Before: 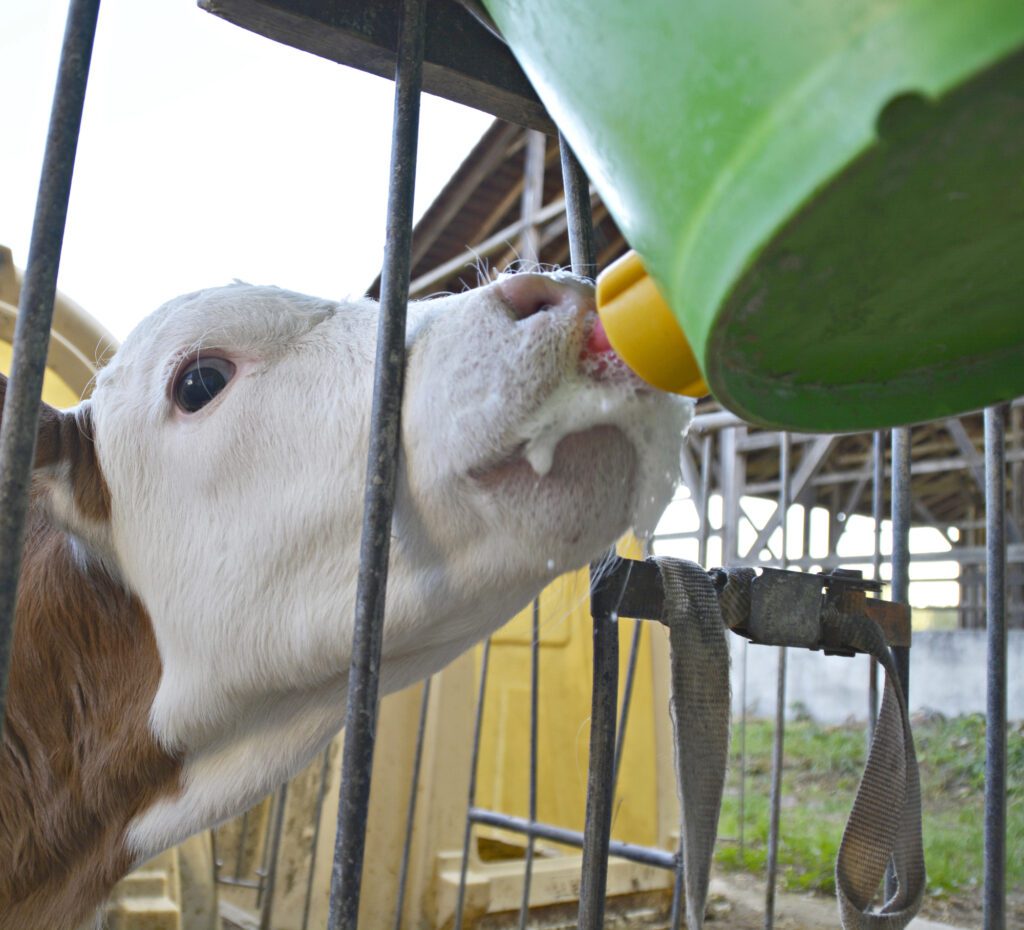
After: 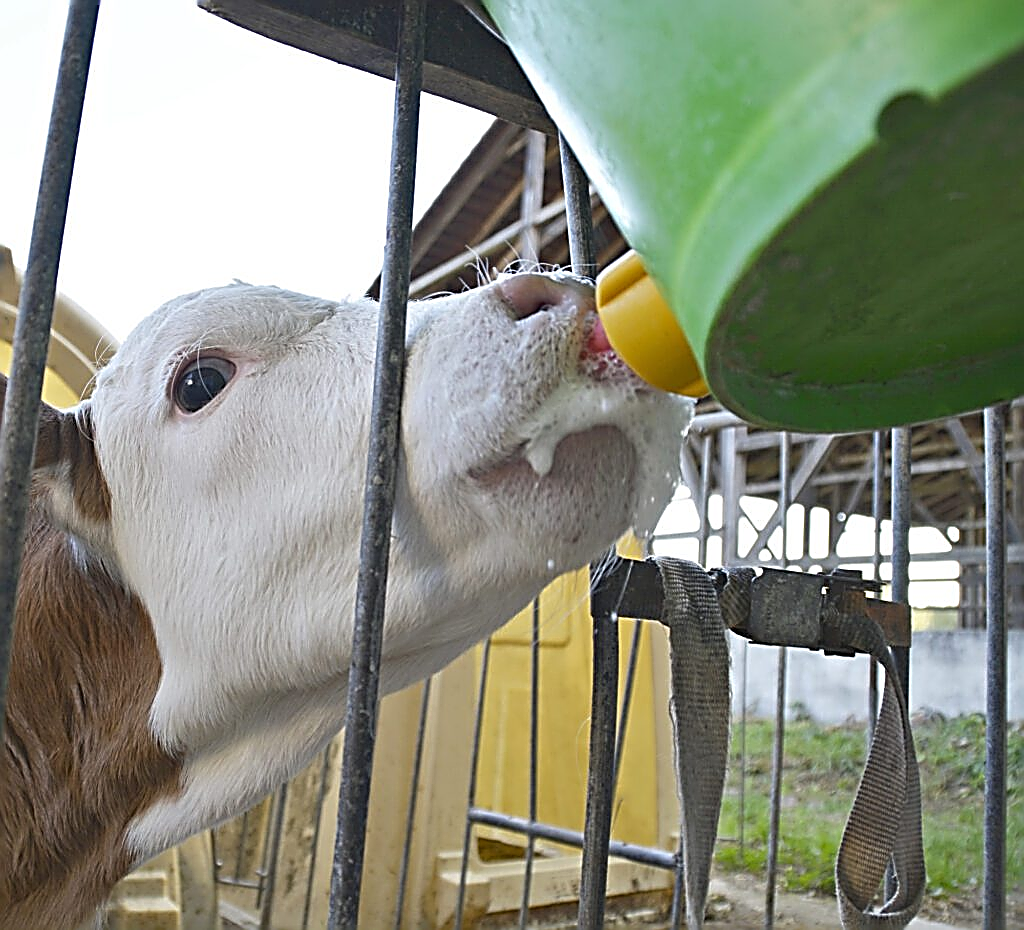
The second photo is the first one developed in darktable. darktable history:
sharpen: amount 1.845
